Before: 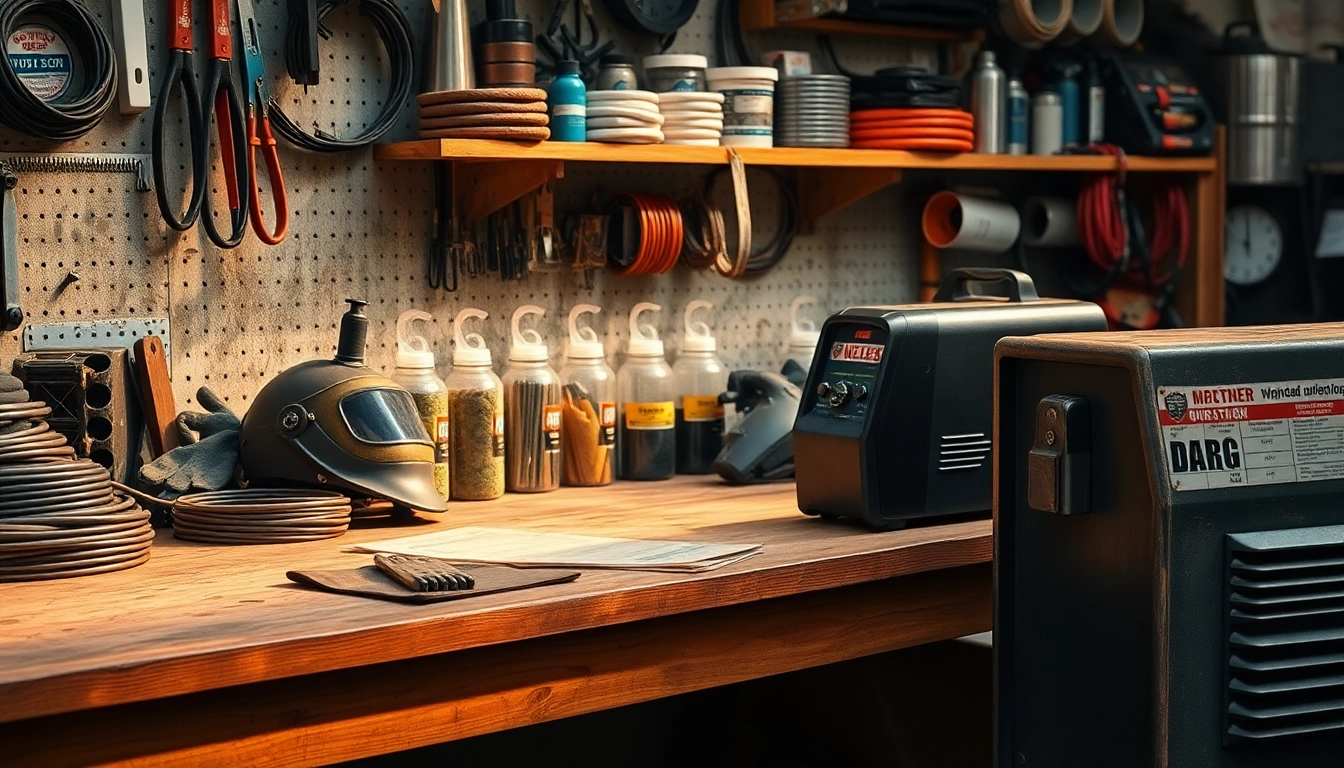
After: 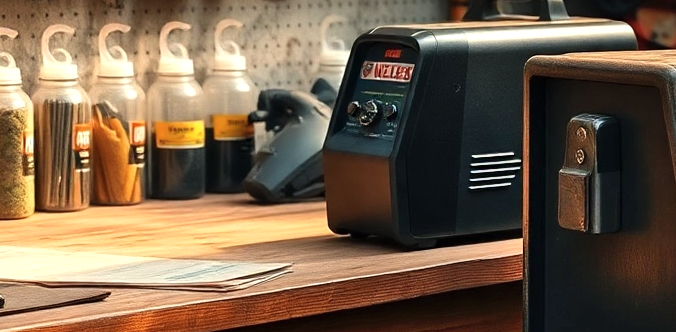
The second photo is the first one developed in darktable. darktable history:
crop: left 35.03%, top 36.625%, right 14.663%, bottom 20.057%
color balance rgb: global vibrance 10%
shadows and highlights: radius 44.78, white point adjustment 6.64, compress 79.65%, highlights color adjustment 78.42%, soften with gaussian
